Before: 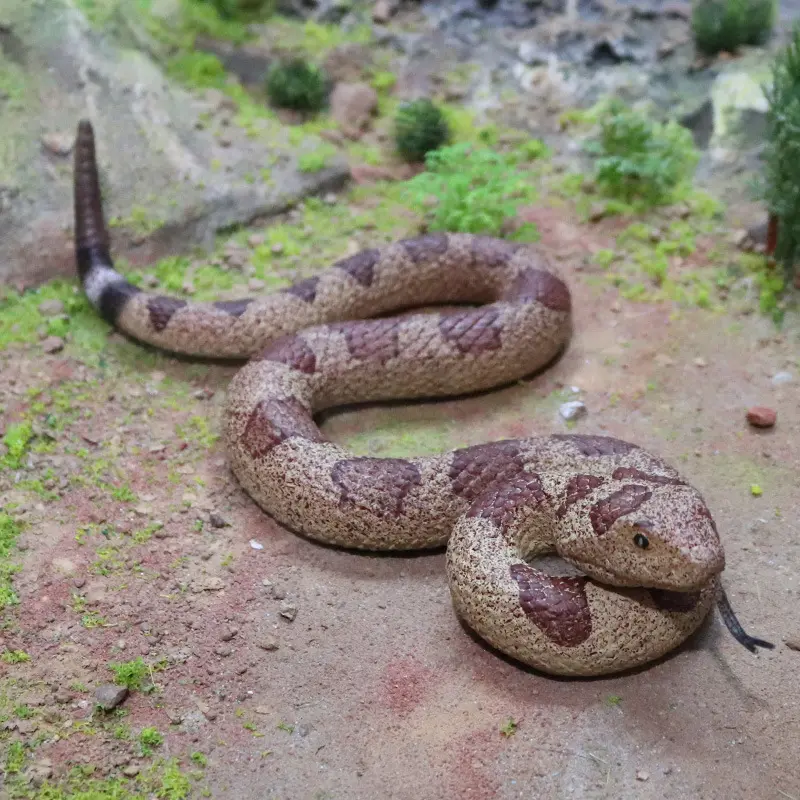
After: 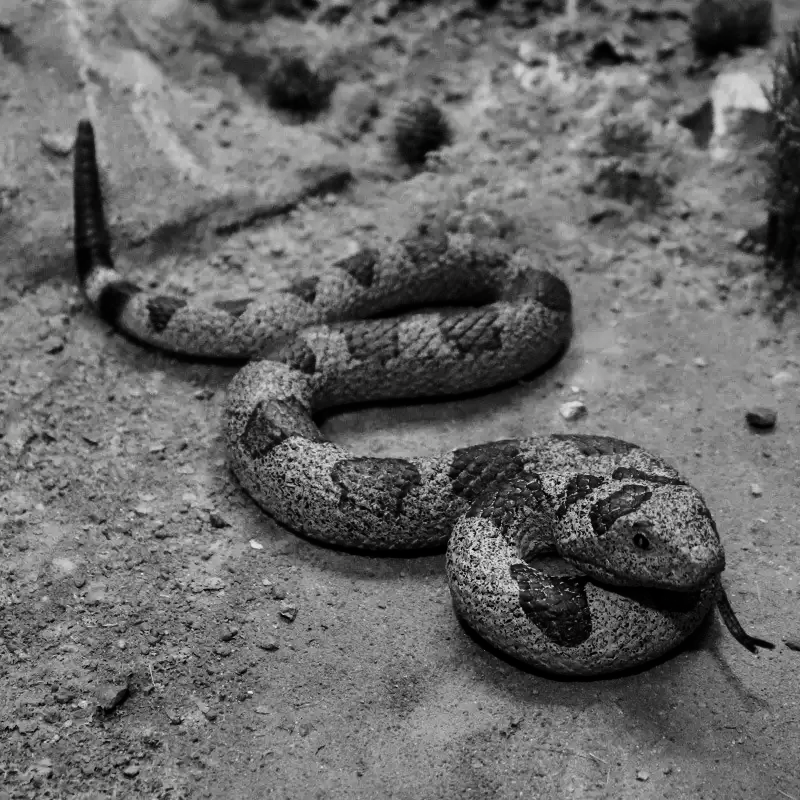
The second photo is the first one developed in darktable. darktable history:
base curve: curves: ch0 [(0, 0) (0.032, 0.025) (0.121, 0.166) (0.206, 0.329) (0.605, 0.79) (1, 1)], preserve colors none
contrast brightness saturation: contrast -0.032, brightness -0.608, saturation -0.987
